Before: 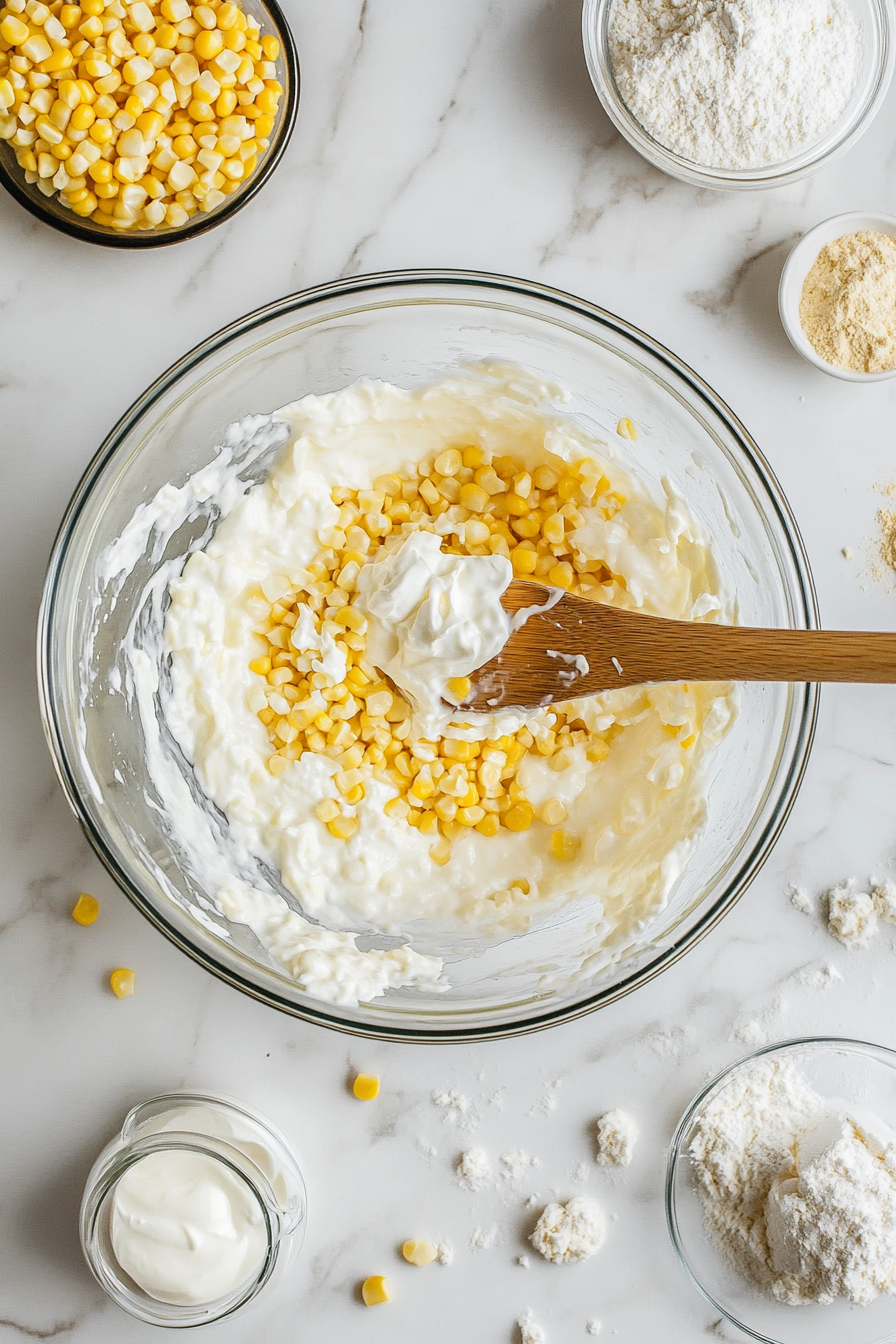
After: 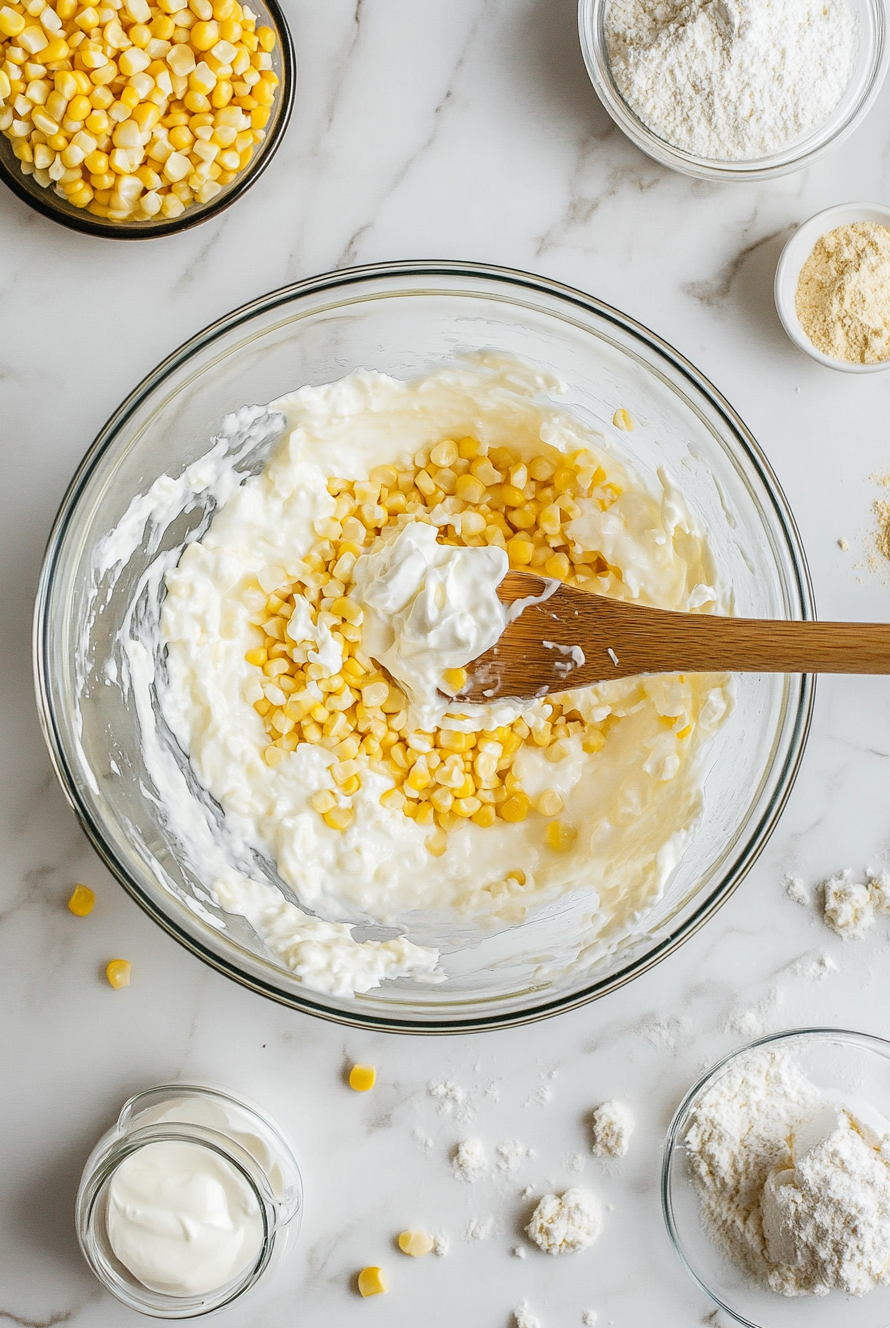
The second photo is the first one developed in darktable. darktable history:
crop: left 0.481%, top 0.677%, right 0.17%, bottom 0.445%
